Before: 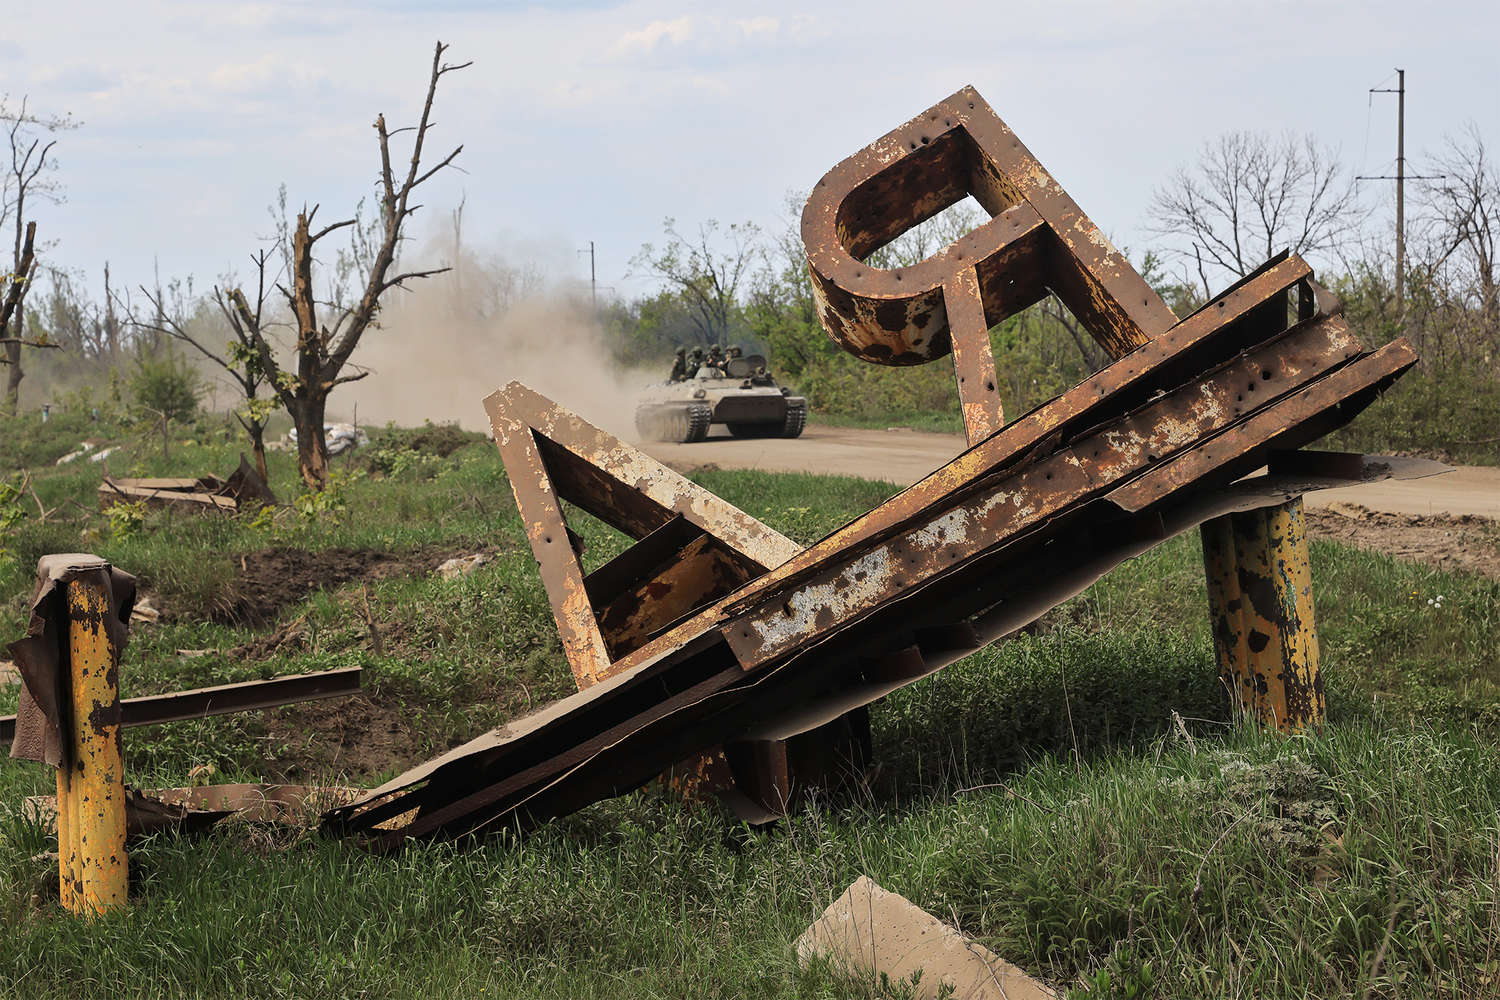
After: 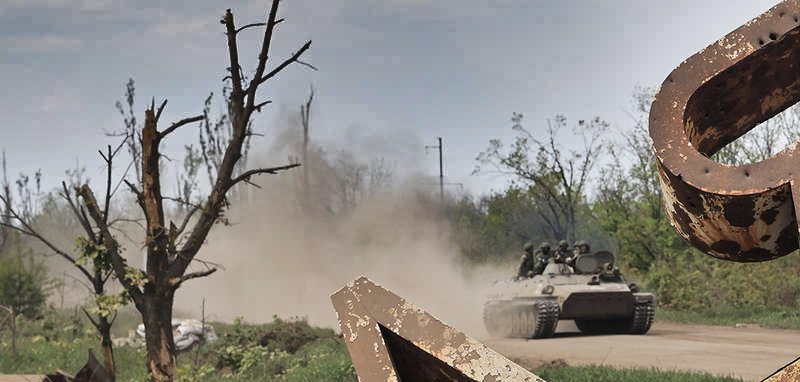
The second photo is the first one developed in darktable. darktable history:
crop: left 10.183%, top 10.495%, right 36.465%, bottom 51.209%
color correction: highlights b* 0, saturation 0.812
shadows and highlights: shadows 20.86, highlights -82.27, soften with gaussian
